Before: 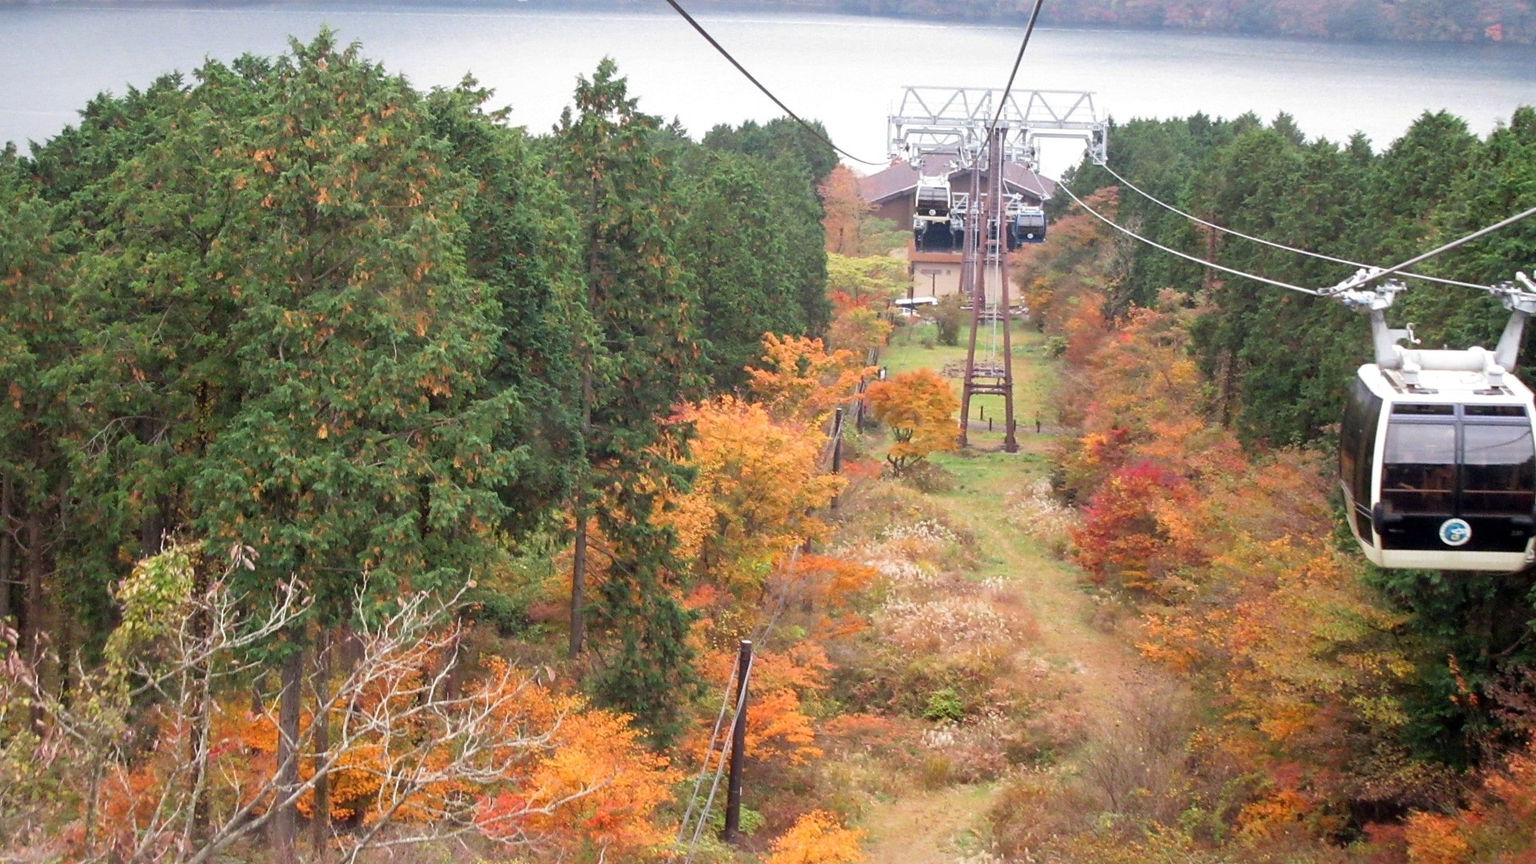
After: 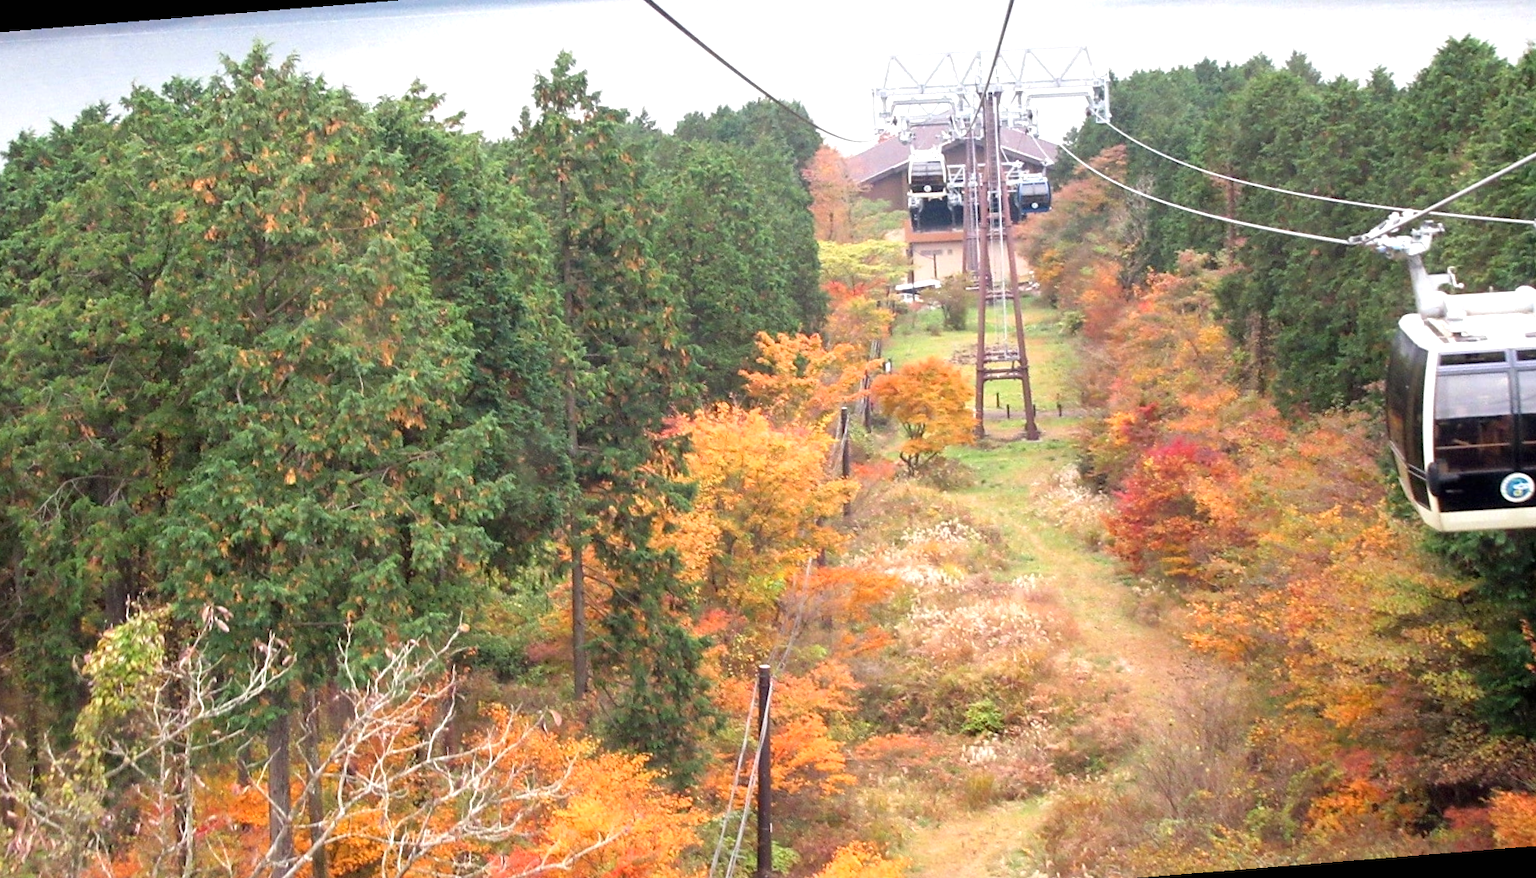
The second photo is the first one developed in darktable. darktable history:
exposure: black level correction 0, exposure 0.5 EV, compensate exposure bias true, compensate highlight preservation false
rotate and perspective: rotation -4.57°, crop left 0.054, crop right 0.944, crop top 0.087, crop bottom 0.914
